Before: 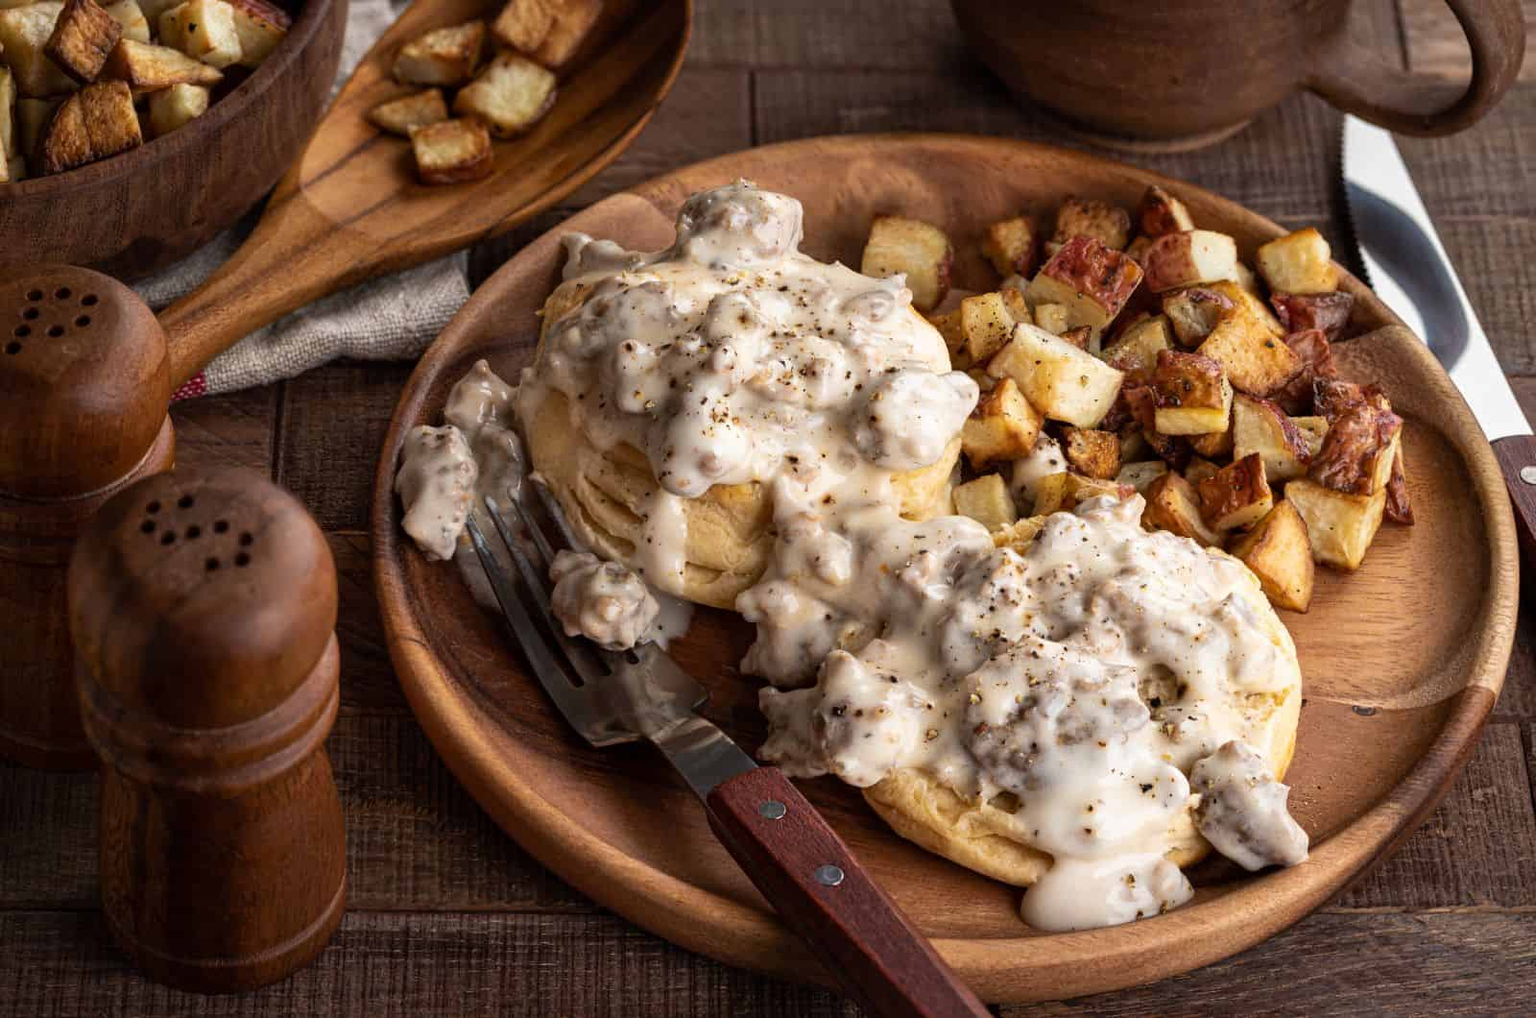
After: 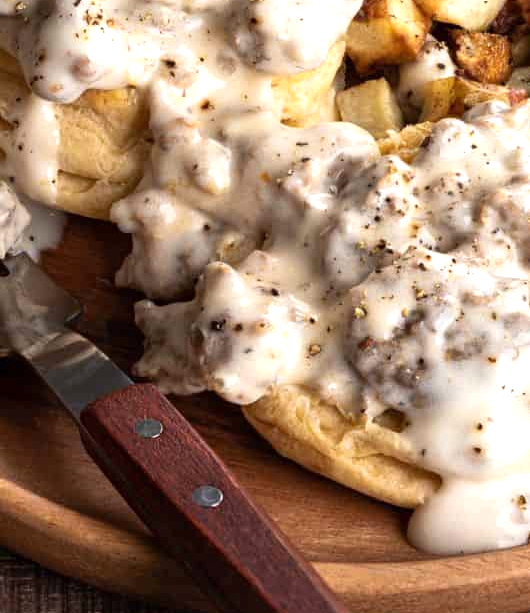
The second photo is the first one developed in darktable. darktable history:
crop: left 41.003%, top 39.22%, right 25.812%, bottom 2.892%
tone equalizer: -8 EV -0.402 EV, -7 EV -0.365 EV, -6 EV -0.359 EV, -5 EV -0.196 EV, -3 EV 0.238 EV, -2 EV 0.306 EV, -1 EV 0.376 EV, +0 EV 0.415 EV, smoothing diameter 24.92%, edges refinement/feathering 14.05, preserve details guided filter
